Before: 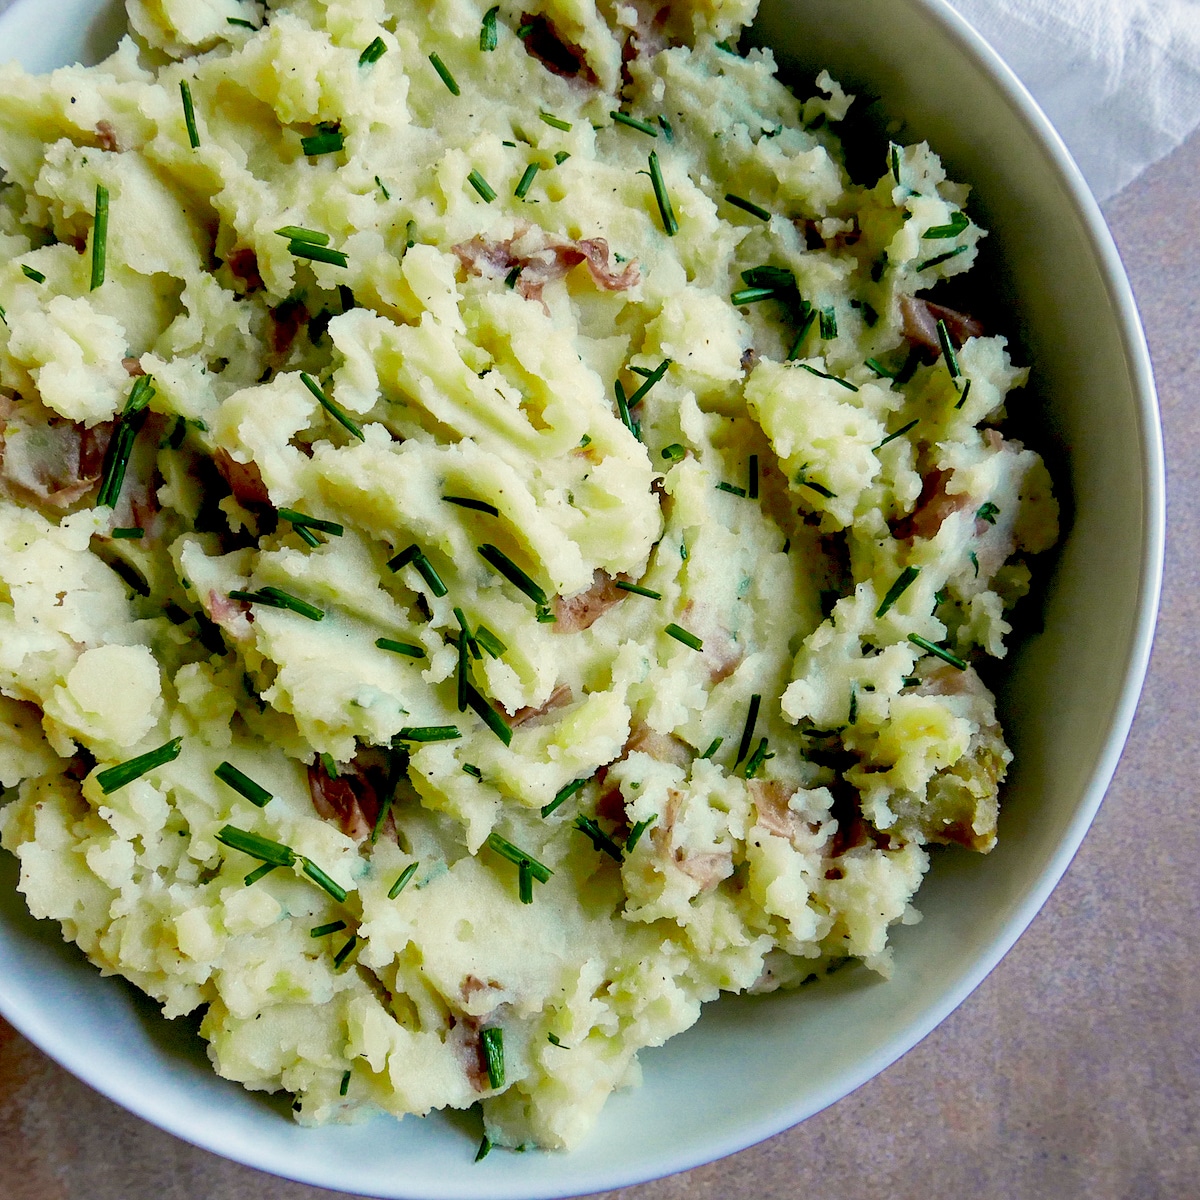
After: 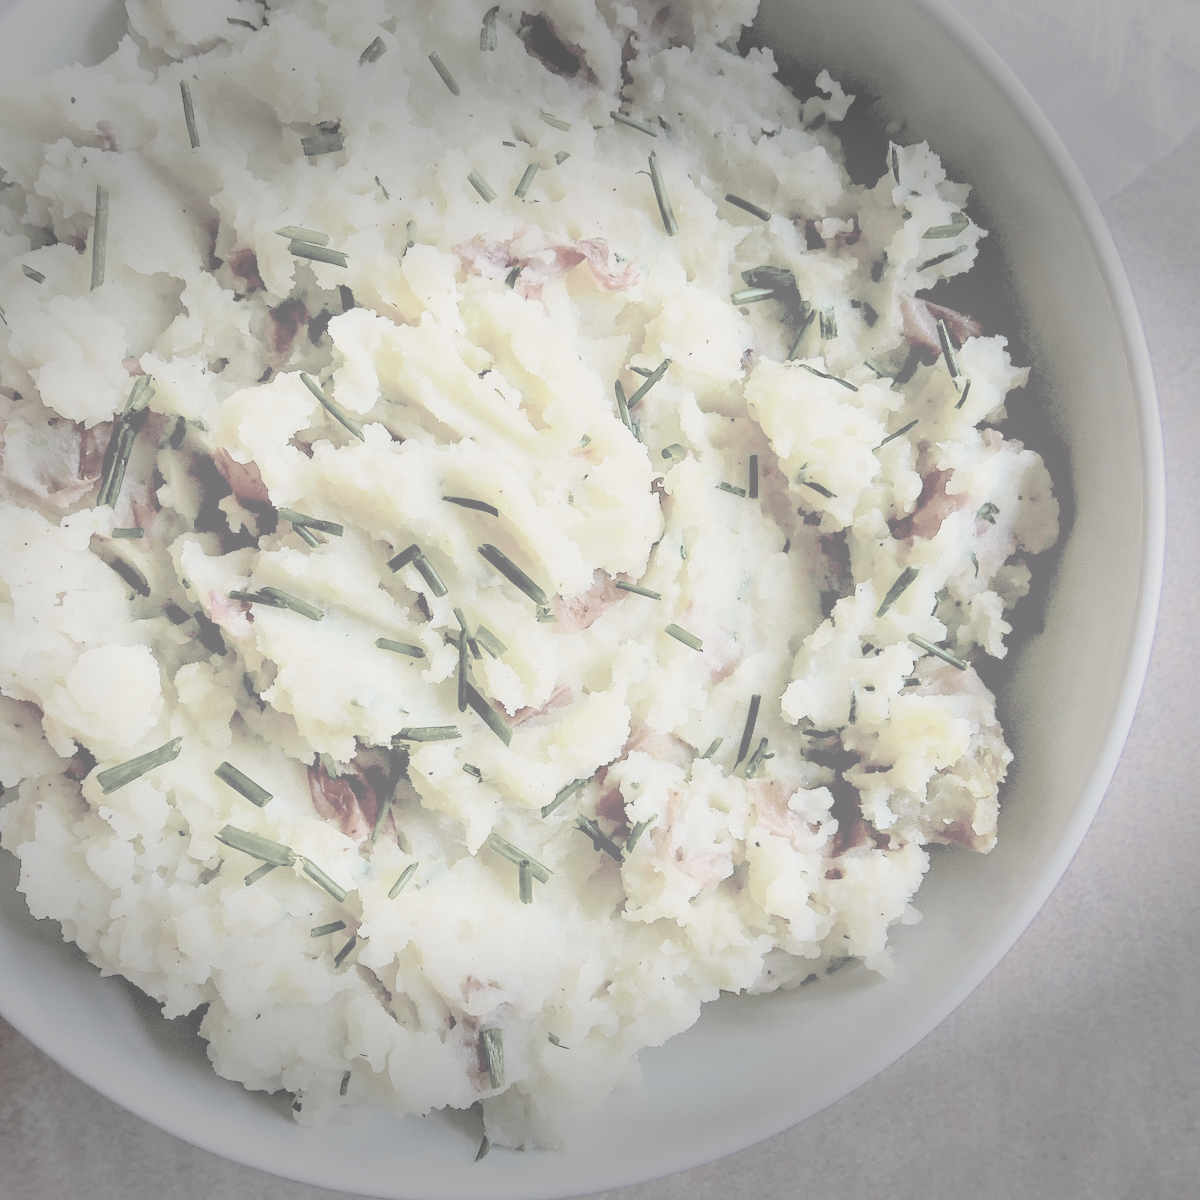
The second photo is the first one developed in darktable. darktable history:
vignetting: fall-off start 79.65%, width/height ratio 1.326, unbound false
tone curve: curves: ch0 [(0, 0.036) (0.119, 0.115) (0.461, 0.479) (0.715, 0.767) (0.817, 0.865) (1, 0.998)]; ch1 [(0, 0) (0.377, 0.416) (0.44, 0.461) (0.487, 0.49) (0.514, 0.525) (0.538, 0.561) (0.67, 0.713) (1, 1)]; ch2 [(0, 0) (0.38, 0.405) (0.463, 0.445) (0.492, 0.486) (0.529, 0.533) (0.578, 0.59) (0.653, 0.698) (1, 1)], color space Lab, independent channels, preserve colors none
contrast brightness saturation: contrast -0.316, brightness 0.731, saturation -0.783
